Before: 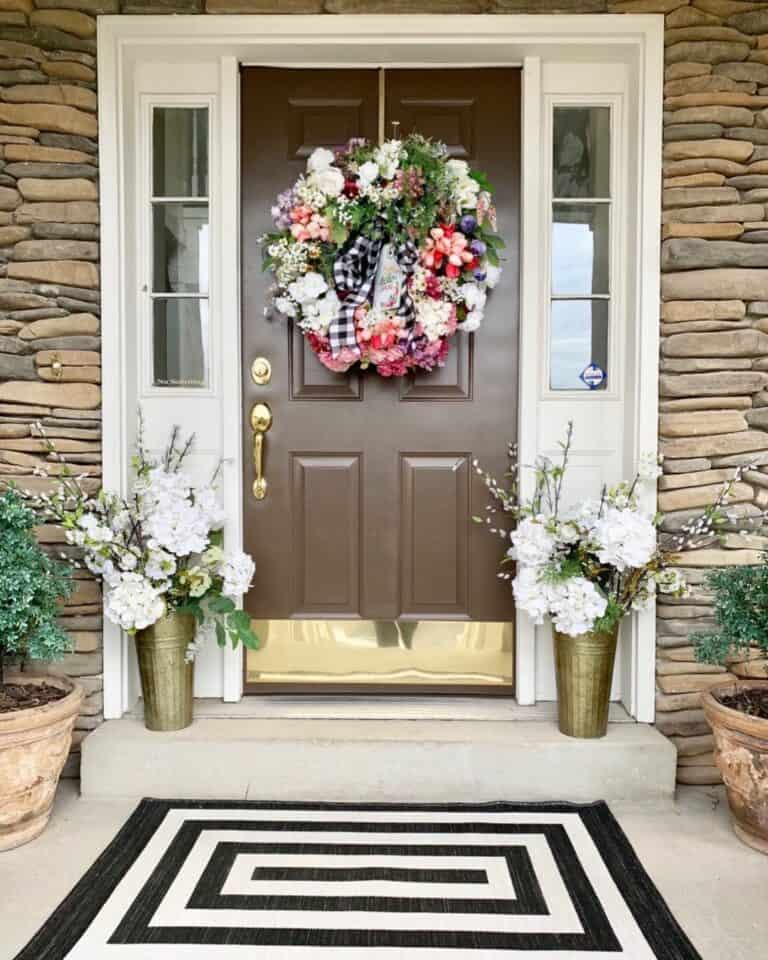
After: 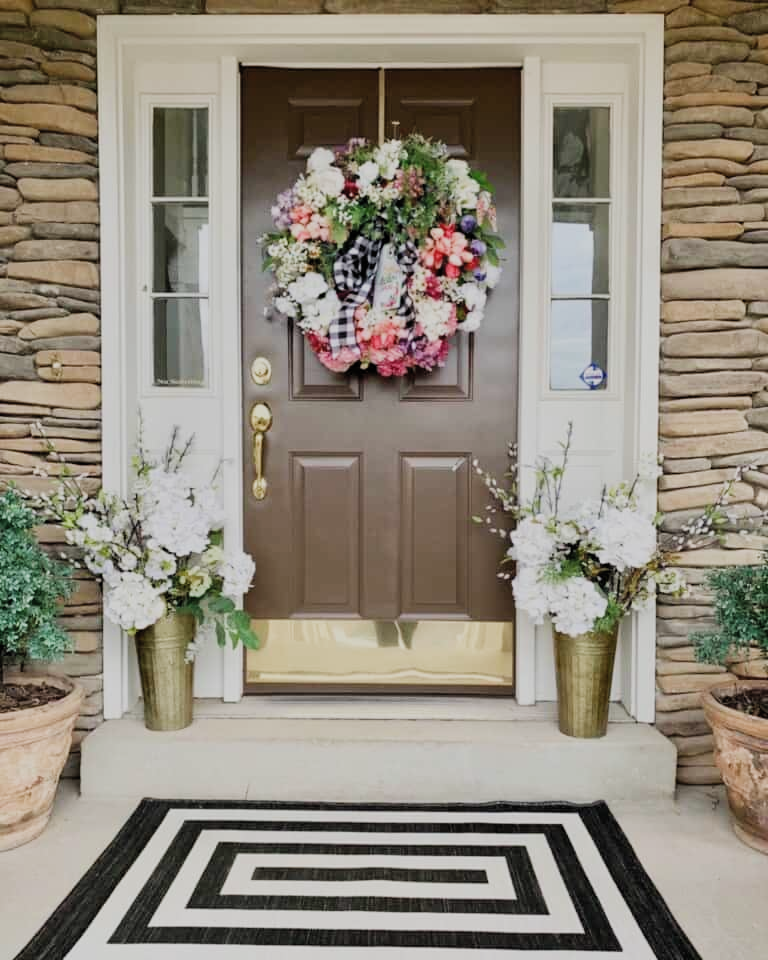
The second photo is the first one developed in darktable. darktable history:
filmic rgb: black relative exposure -8.03 EV, white relative exposure 4 EV, hardness 4.13, color science v5 (2021), contrast in shadows safe, contrast in highlights safe
